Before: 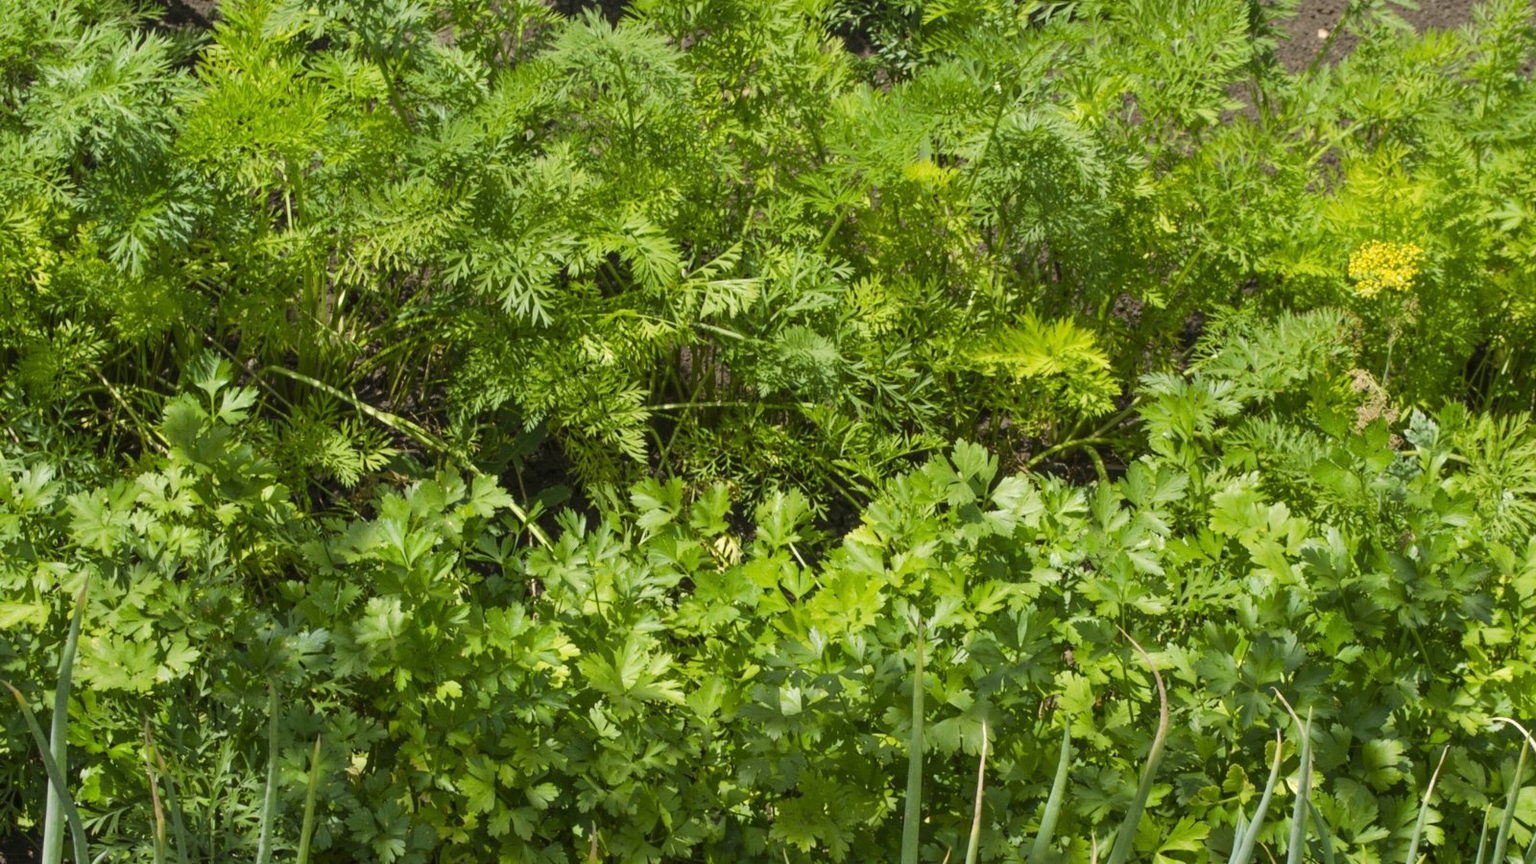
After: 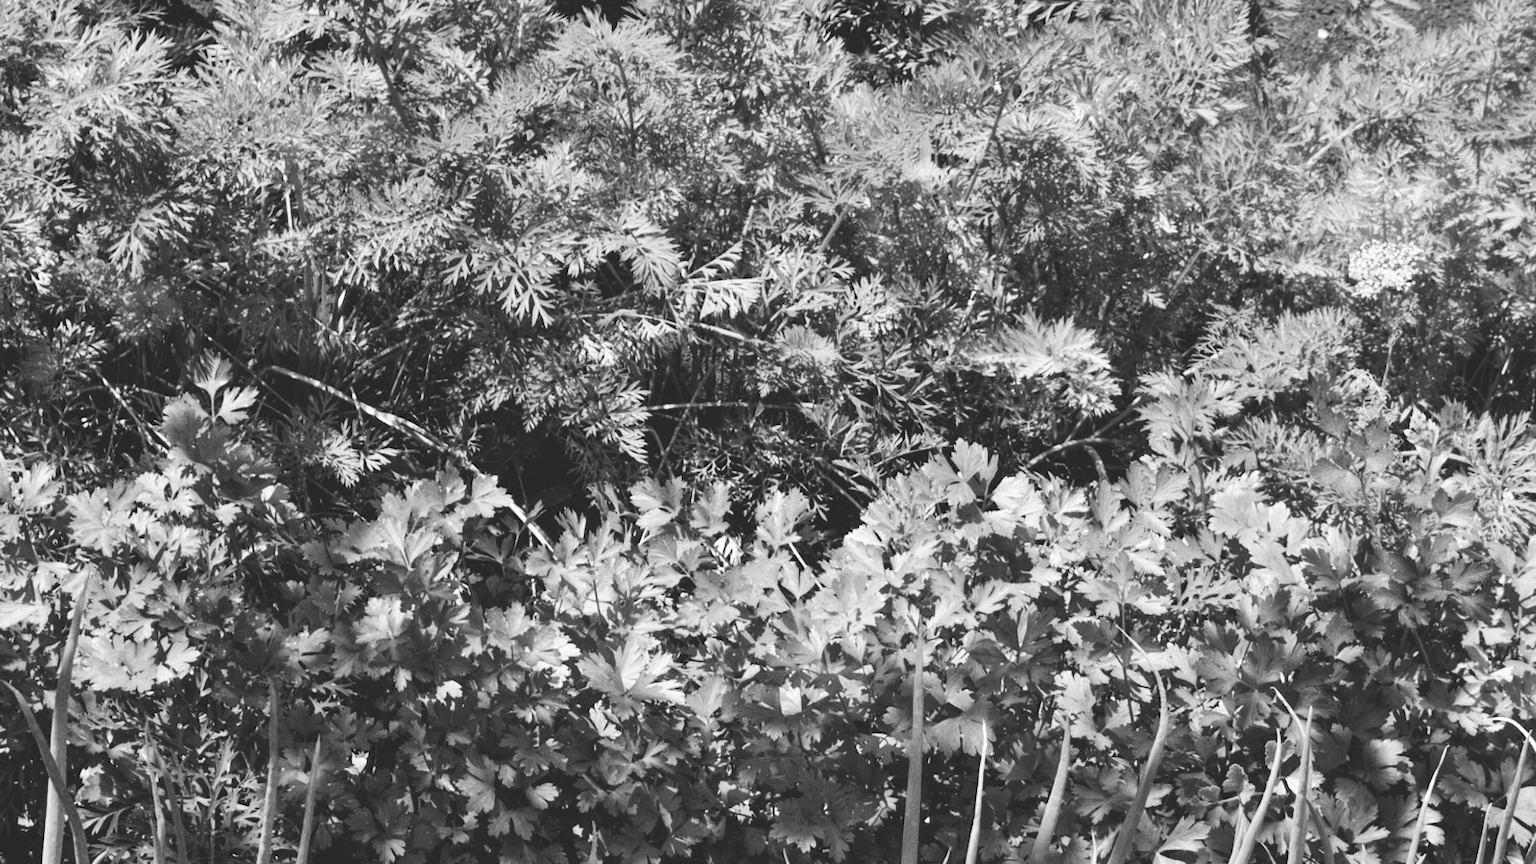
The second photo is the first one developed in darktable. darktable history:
contrast brightness saturation: saturation -0.998
tone curve: curves: ch0 [(0, 0) (0.003, 0.156) (0.011, 0.156) (0.025, 0.161) (0.044, 0.161) (0.069, 0.161) (0.1, 0.166) (0.136, 0.168) (0.177, 0.179) (0.224, 0.202) (0.277, 0.241) (0.335, 0.296) (0.399, 0.378) (0.468, 0.484) (0.543, 0.604) (0.623, 0.728) (0.709, 0.822) (0.801, 0.918) (0.898, 0.98) (1, 1)], color space Lab, independent channels, preserve colors none
color balance rgb: linear chroma grading › global chroma 15.084%, perceptual saturation grading › global saturation 37.296%, perceptual saturation grading › shadows 35.365%
